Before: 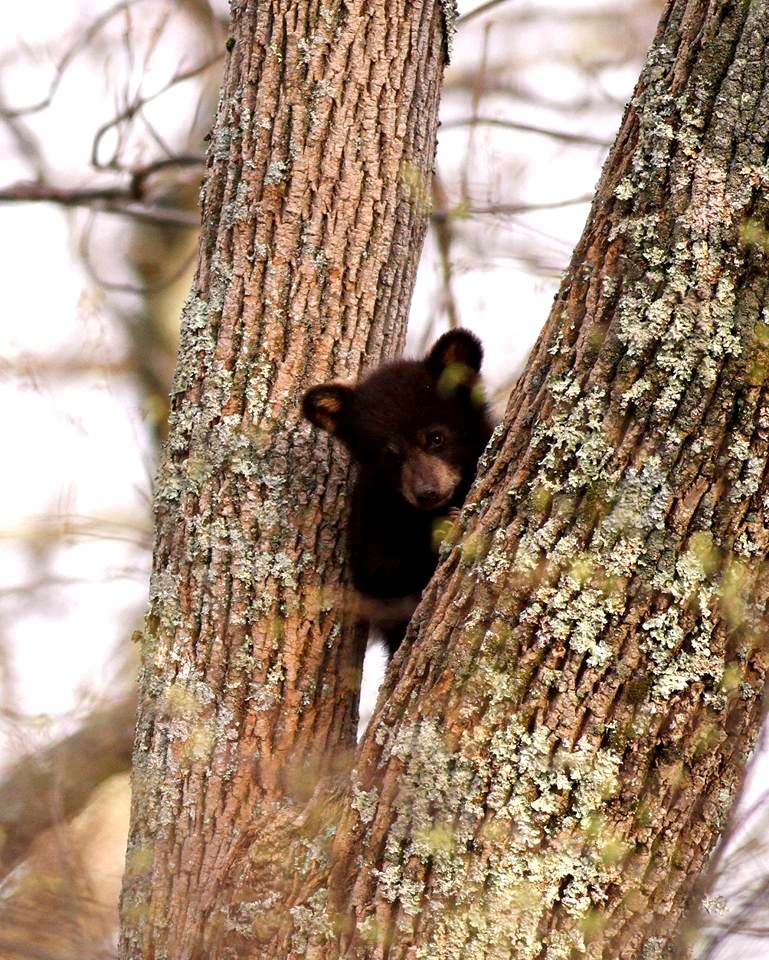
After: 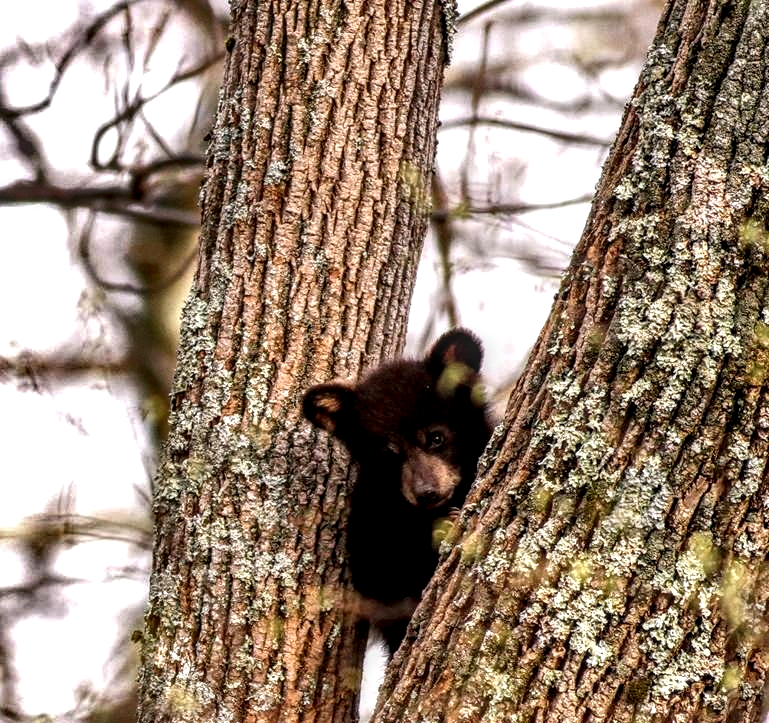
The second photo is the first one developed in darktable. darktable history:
shadows and highlights: radius 106.93, shadows 41.17, highlights -71.49, low approximation 0.01, soften with gaussian
local contrast: highlights 2%, shadows 2%, detail 181%
crop: bottom 24.663%
